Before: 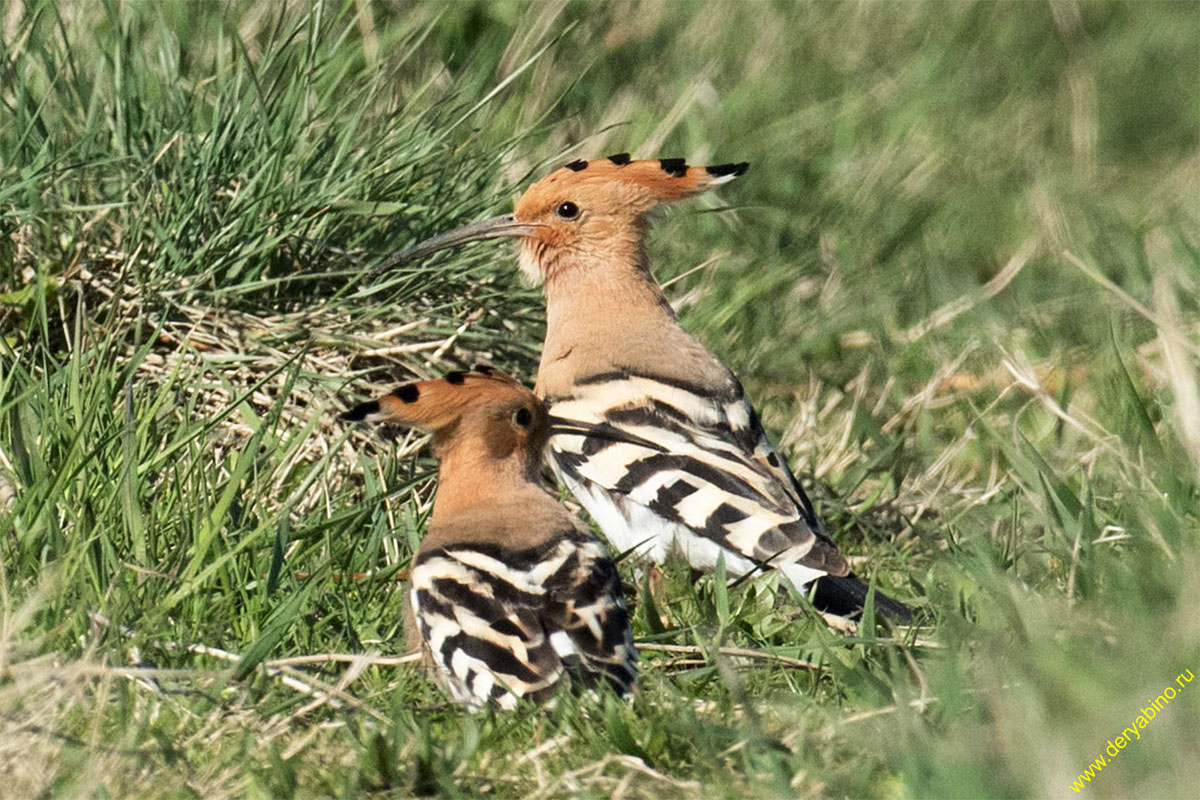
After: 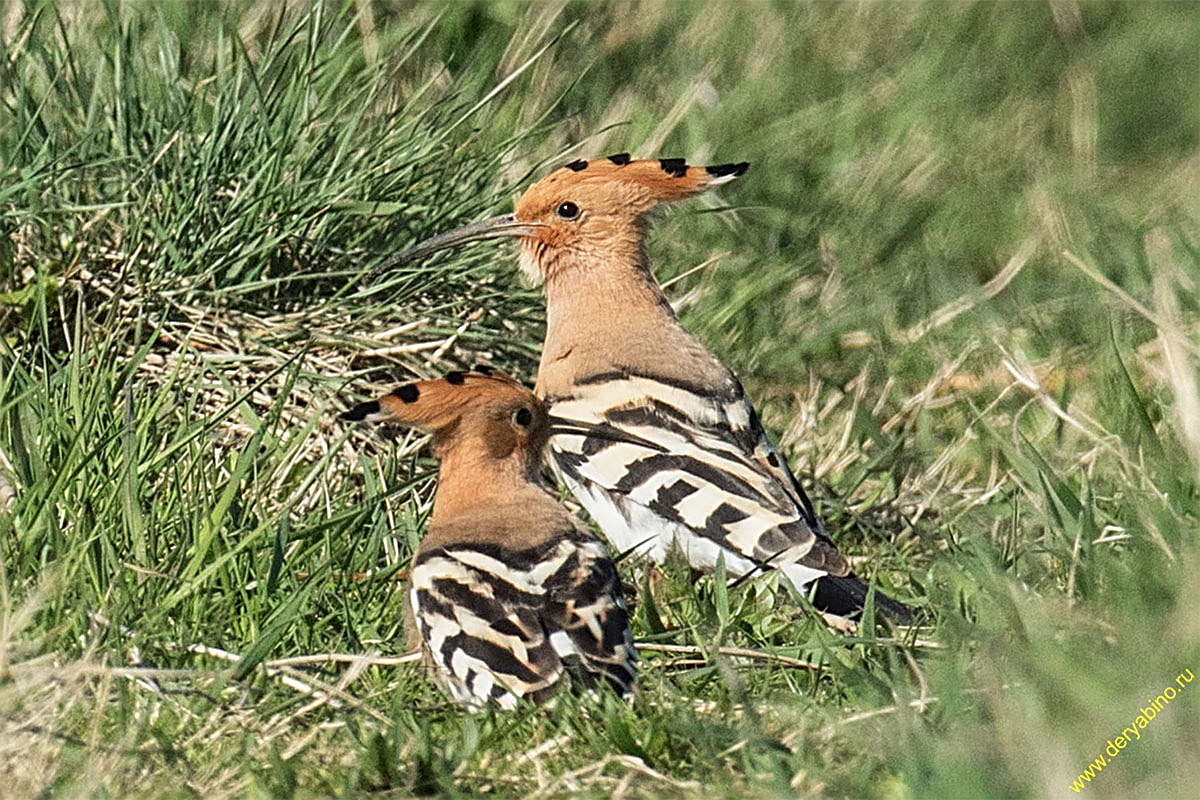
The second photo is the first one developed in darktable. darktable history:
sharpen: radius 2.571, amount 0.699
local contrast: detail 109%
